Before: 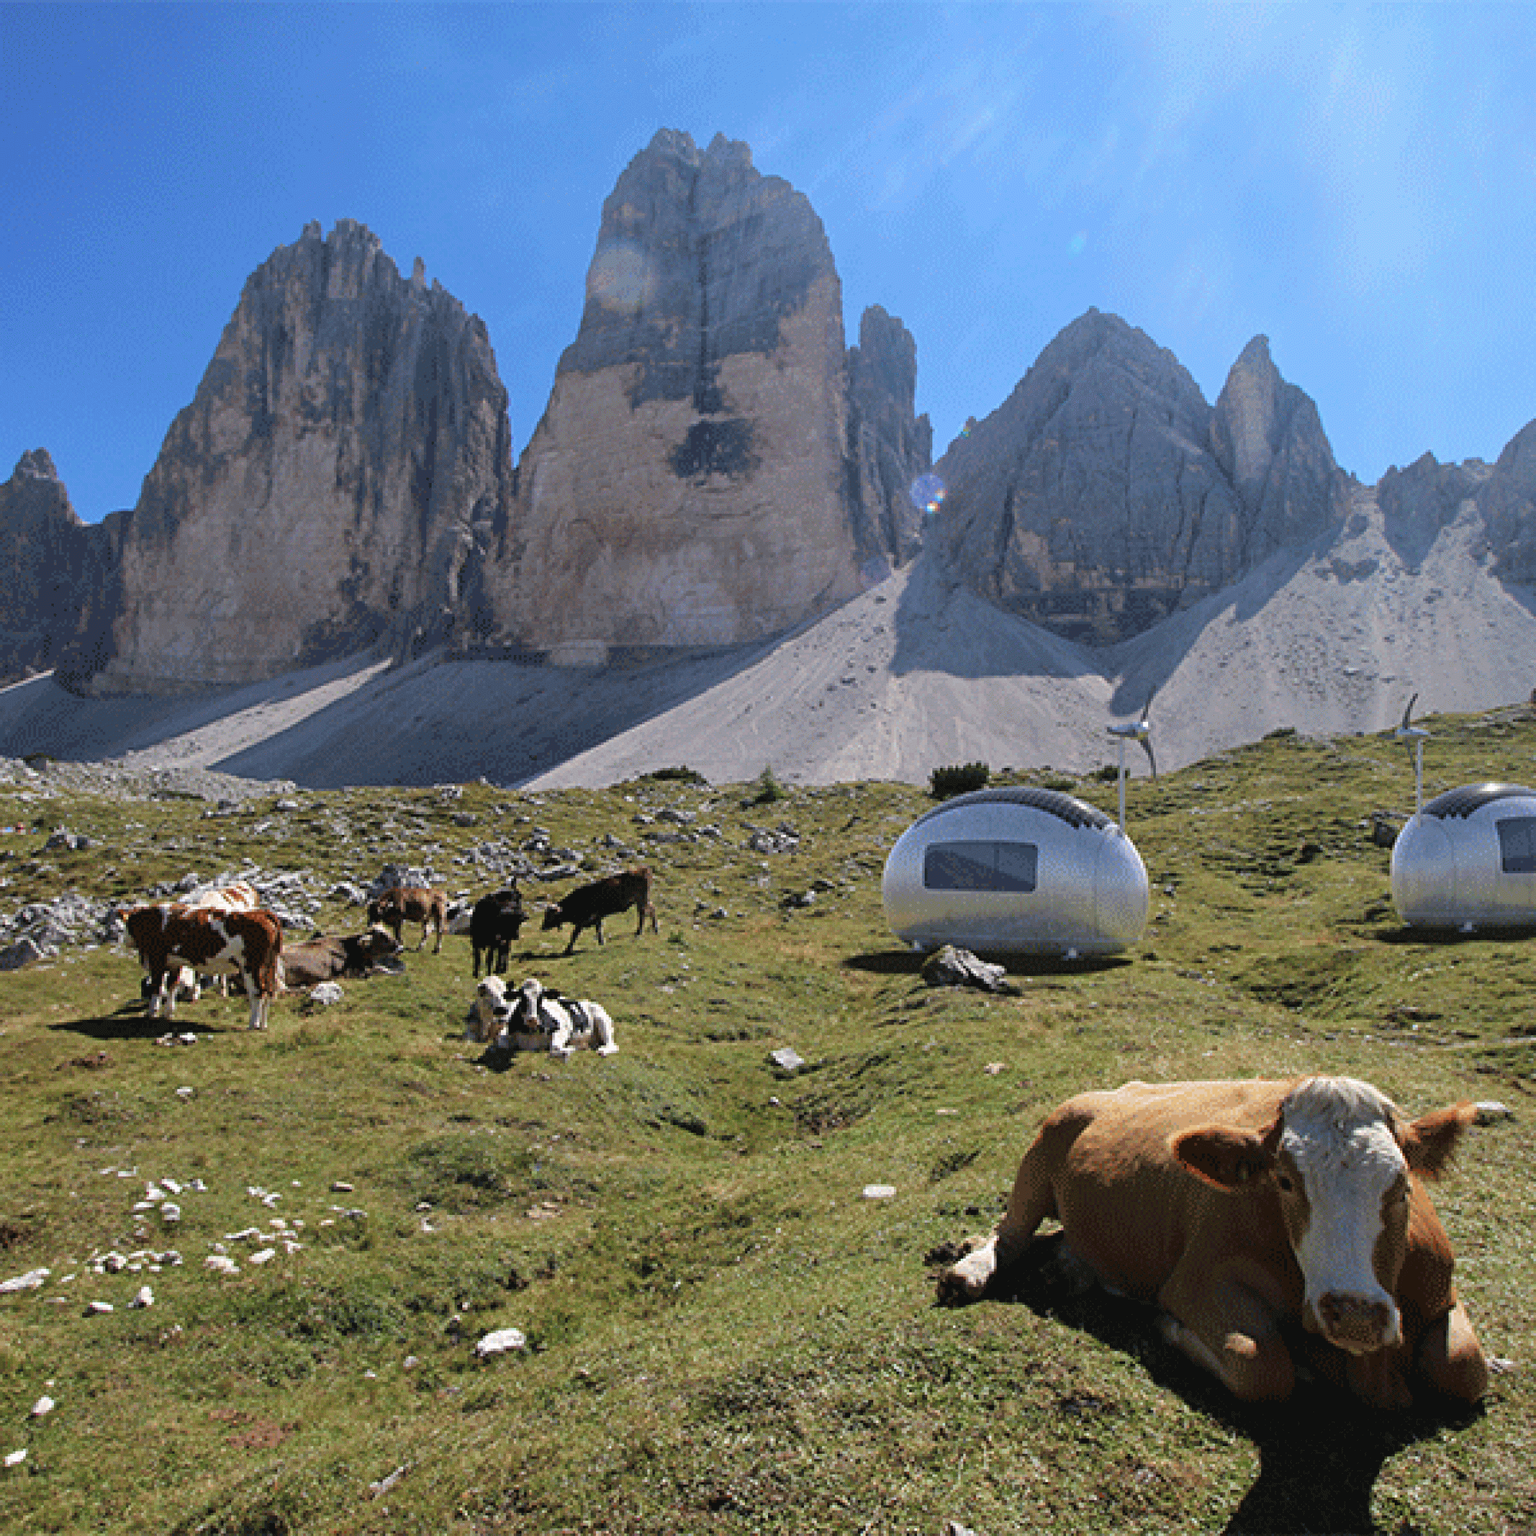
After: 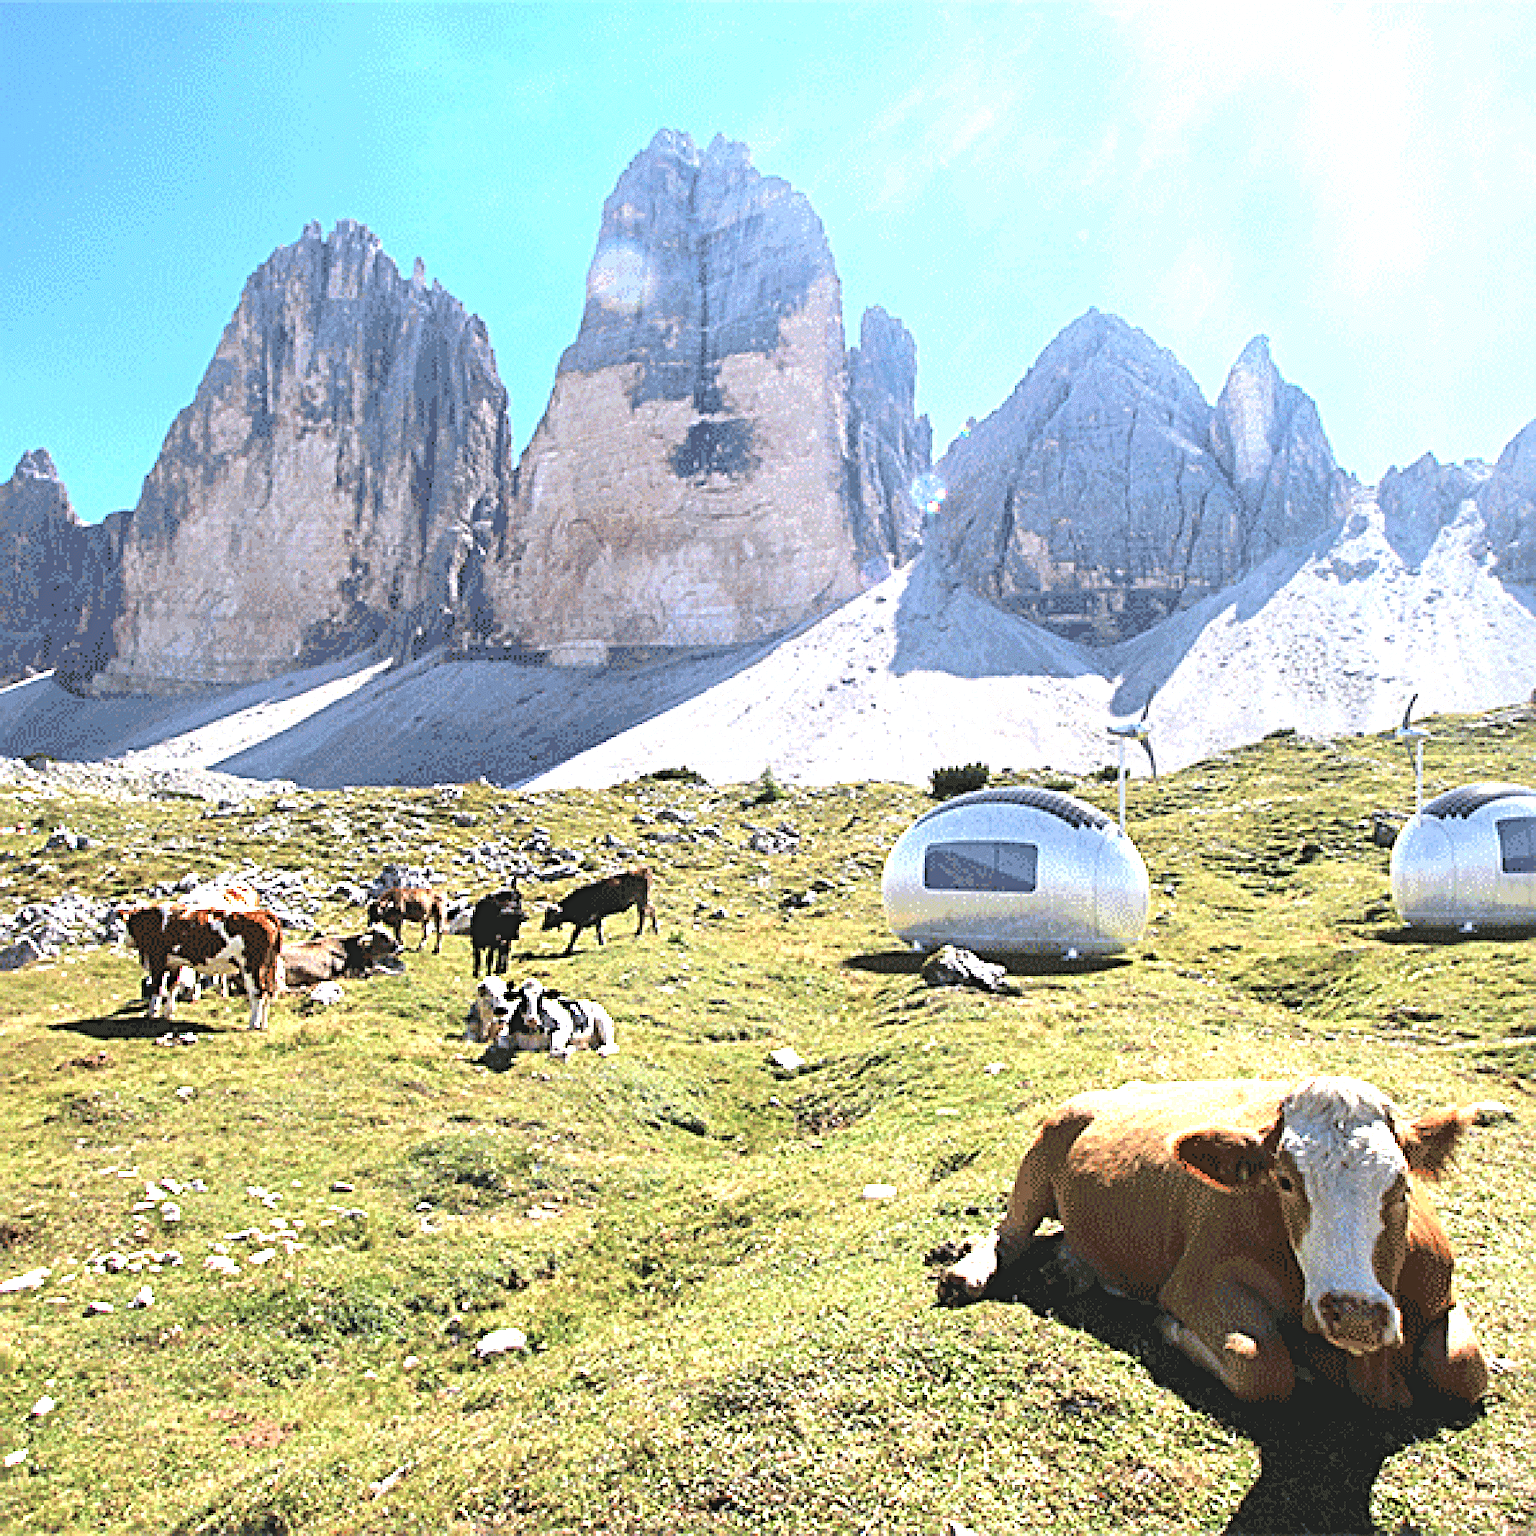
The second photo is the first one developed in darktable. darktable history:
sharpen: radius 4.883
exposure: black level correction 0, exposure 1.741 EV, compensate exposure bias true, compensate highlight preservation false
